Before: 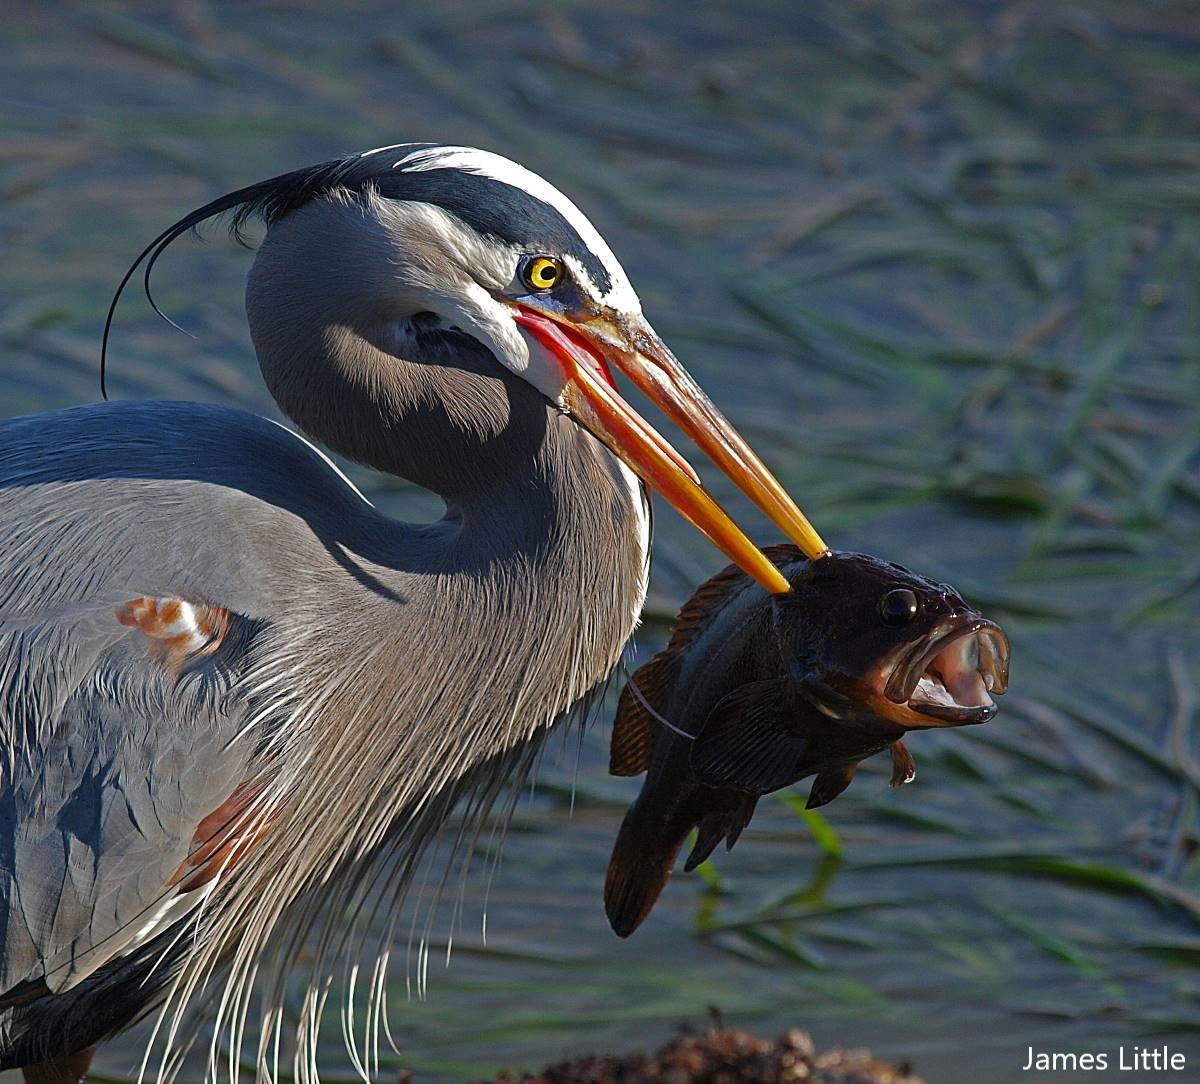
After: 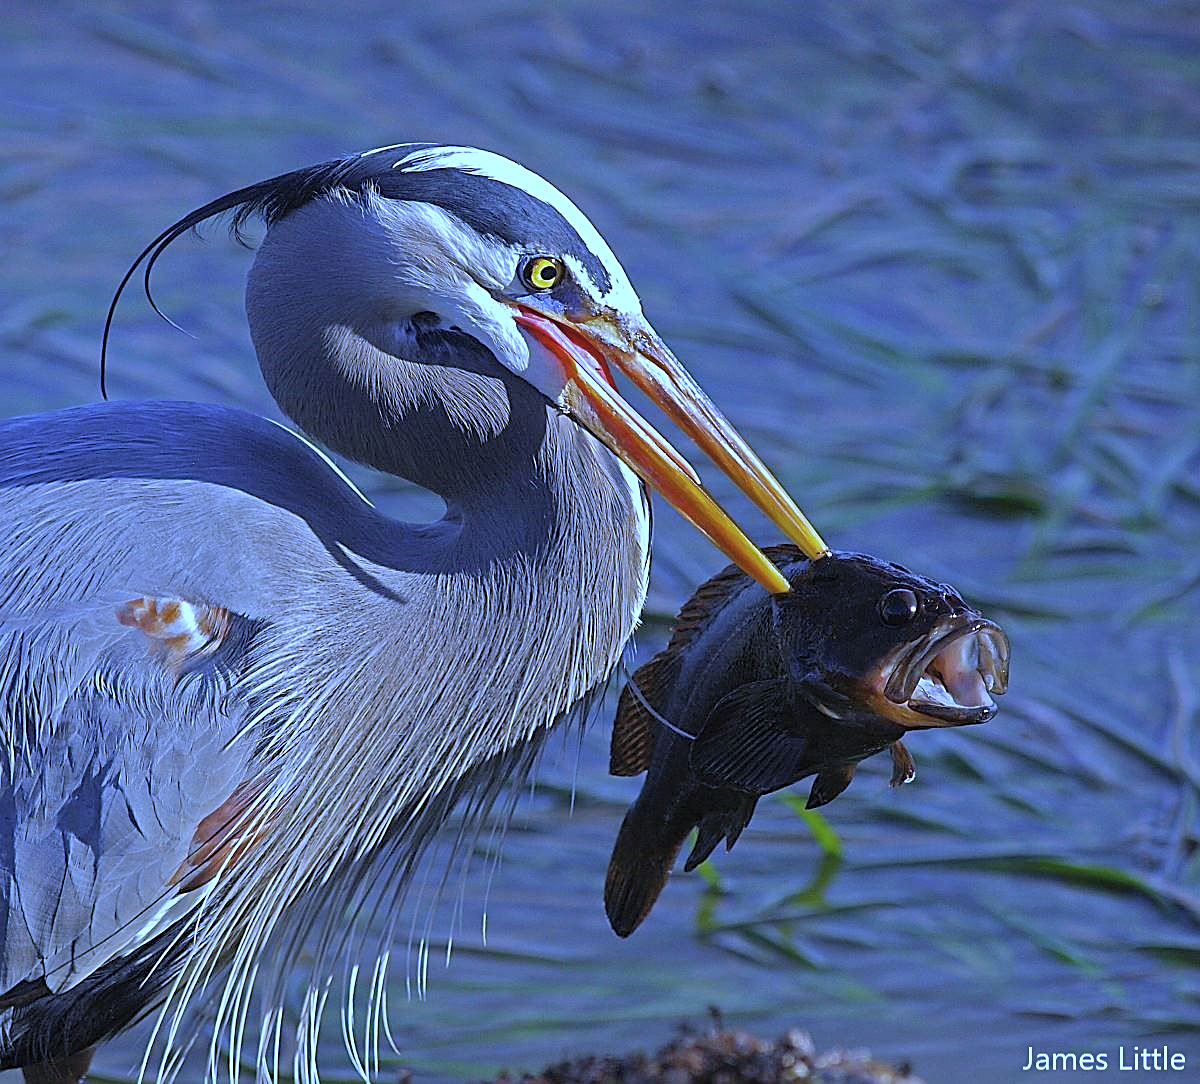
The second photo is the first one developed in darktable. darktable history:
white balance: red 0.766, blue 1.537
contrast brightness saturation: brightness 0.15
sharpen: on, module defaults
